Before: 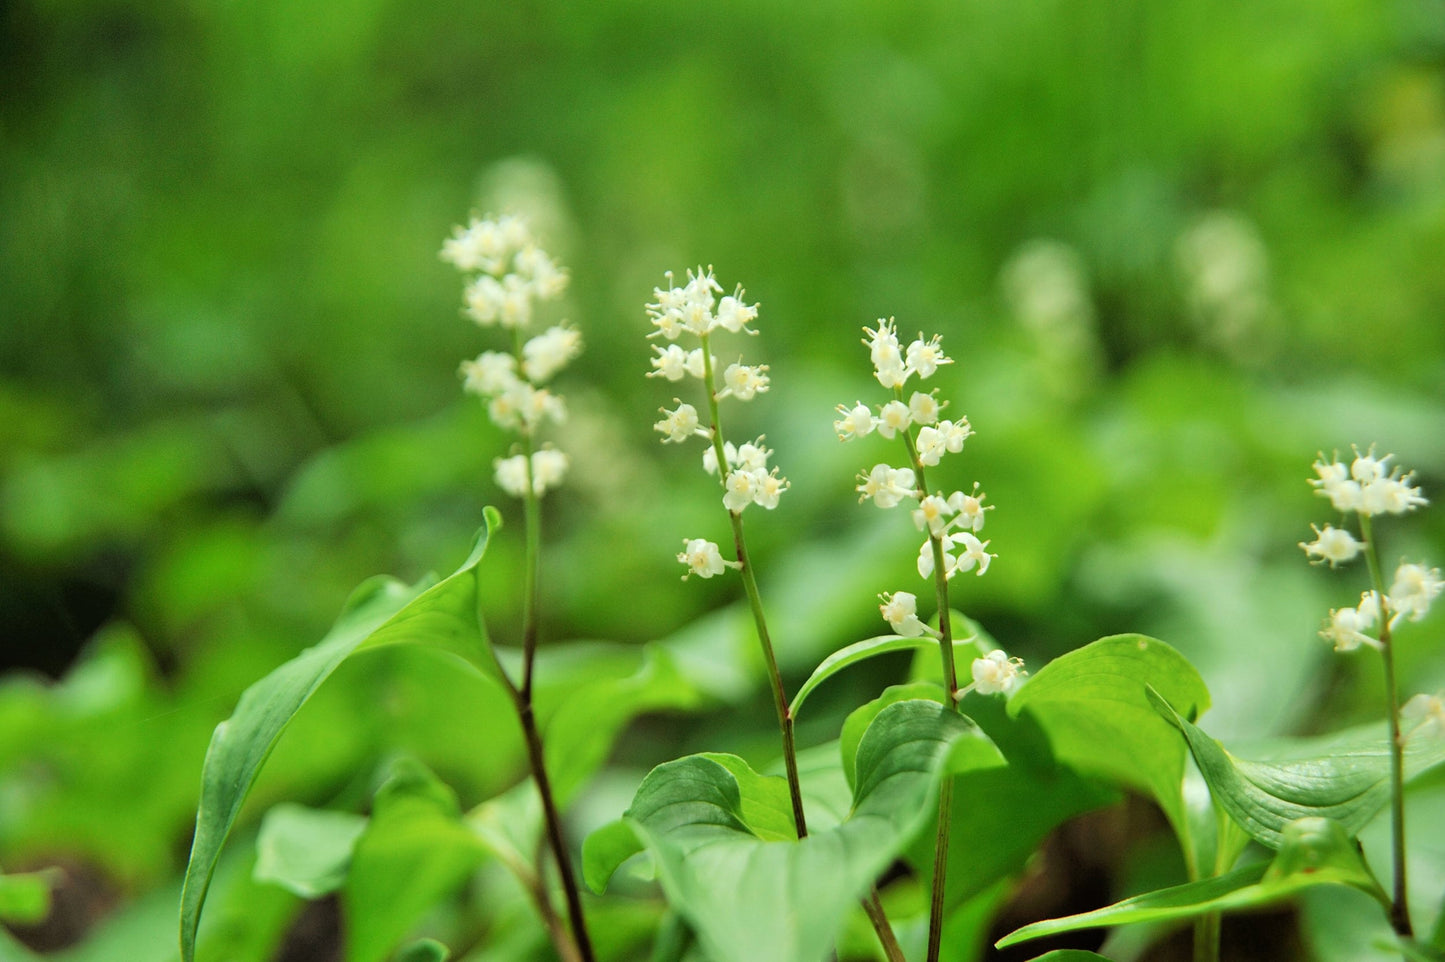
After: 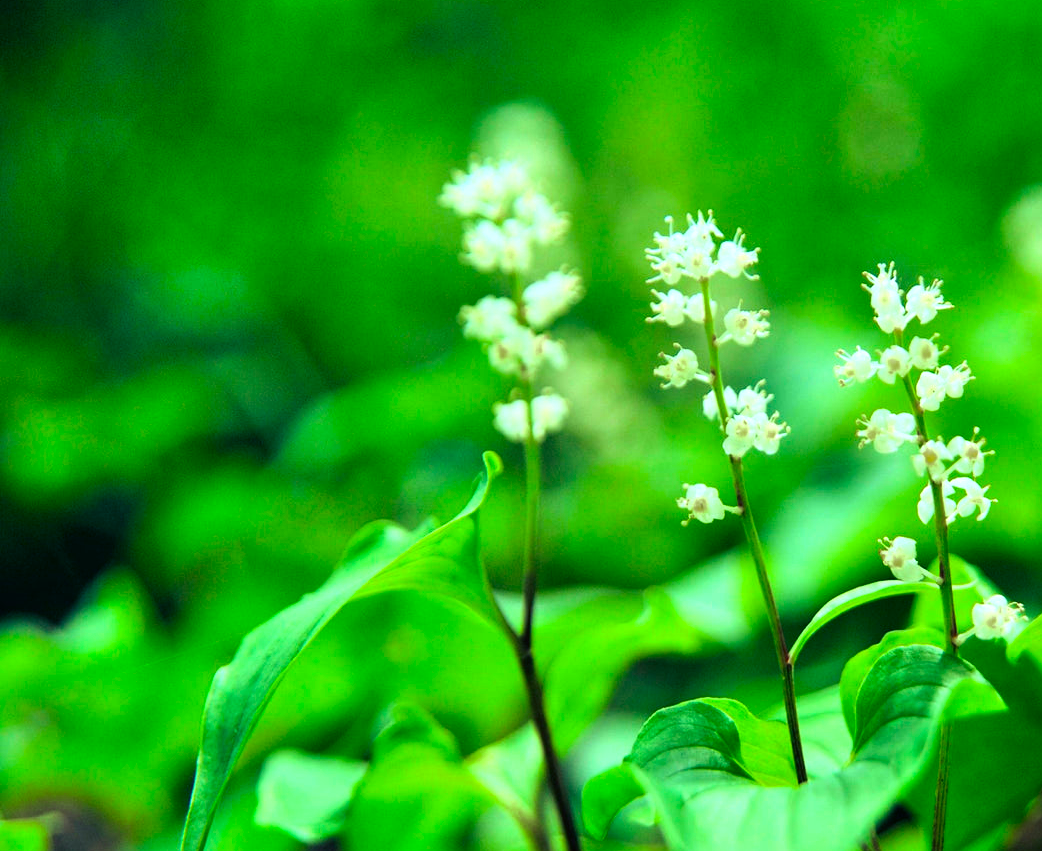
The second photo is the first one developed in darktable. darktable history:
crop: top 5.761%, right 27.838%, bottom 5.761%
color zones: curves: ch0 [(0.11, 0.396) (0.195, 0.36) (0.25, 0.5) (0.303, 0.412) (0.357, 0.544) (0.75, 0.5) (0.967, 0.328)]; ch1 [(0, 0.468) (0.112, 0.512) (0.202, 0.6) (0.25, 0.5) (0.307, 0.352) (0.357, 0.544) (0.75, 0.5) (0.963, 0.524)]
color balance rgb: shadows lift › luminance -40.822%, shadows lift › chroma 14.197%, shadows lift › hue 259.53°, highlights gain › luminance 15.13%, highlights gain › chroma 3.909%, highlights gain › hue 211.25°, perceptual saturation grading › global saturation 29.394%, global vibrance 4.725%, contrast 3.336%
